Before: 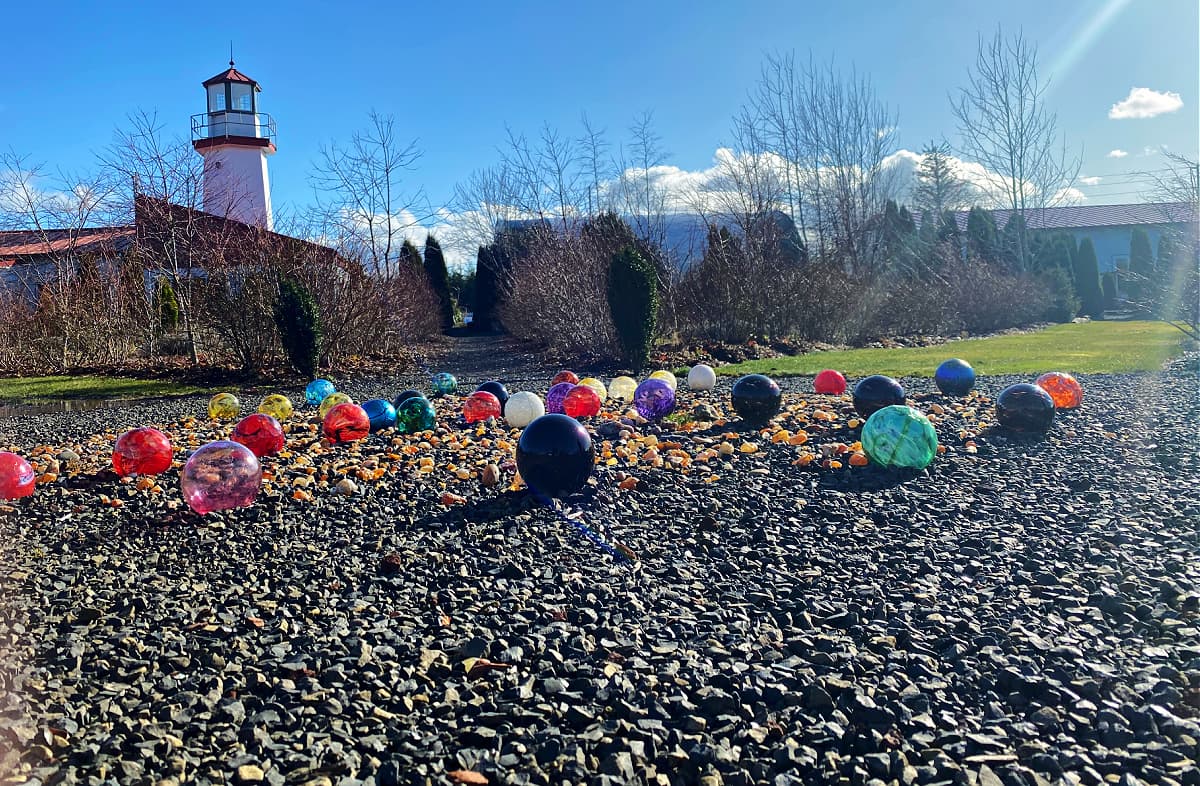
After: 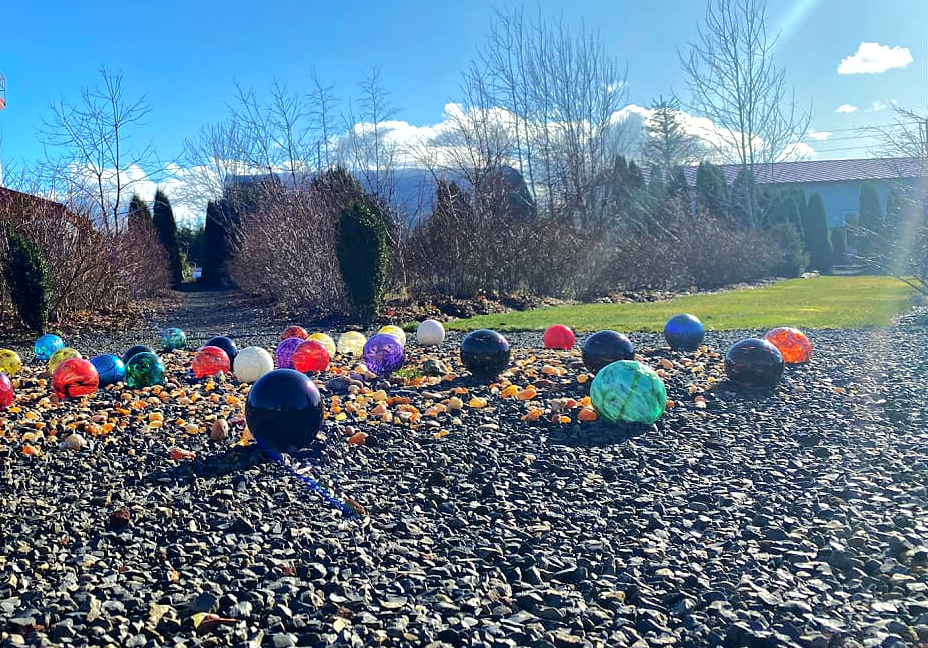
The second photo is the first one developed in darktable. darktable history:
crop: left 22.66%, top 5.823%, bottom 11.718%
tone equalizer: -8 EV -0.456 EV, -7 EV -0.391 EV, -6 EV -0.339 EV, -5 EV -0.198 EV, -3 EV 0.218 EV, -2 EV 0.353 EV, -1 EV 0.364 EV, +0 EV 0.392 EV
shadows and highlights: on, module defaults
